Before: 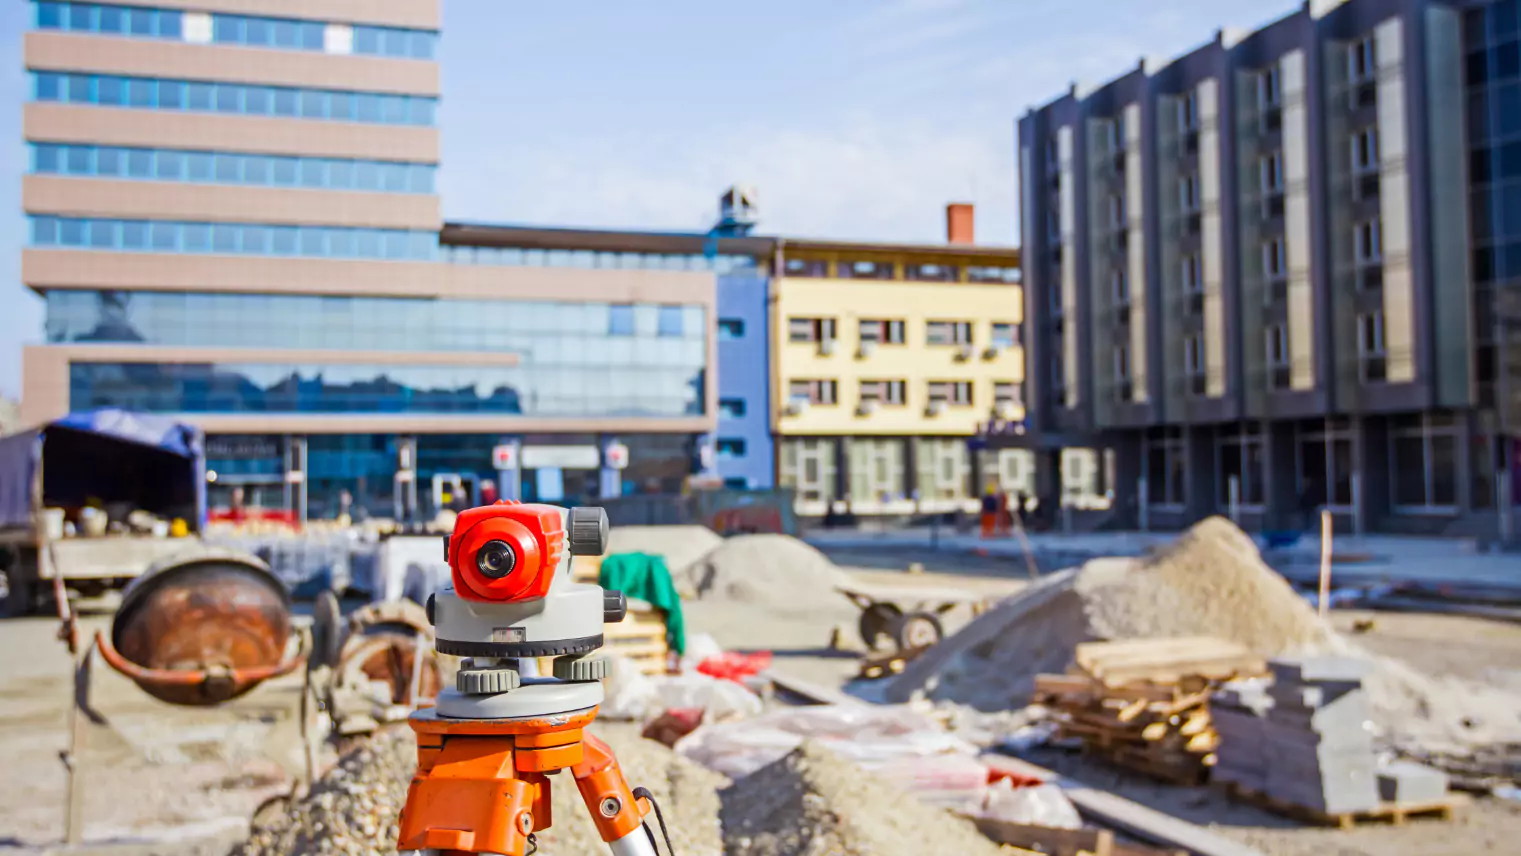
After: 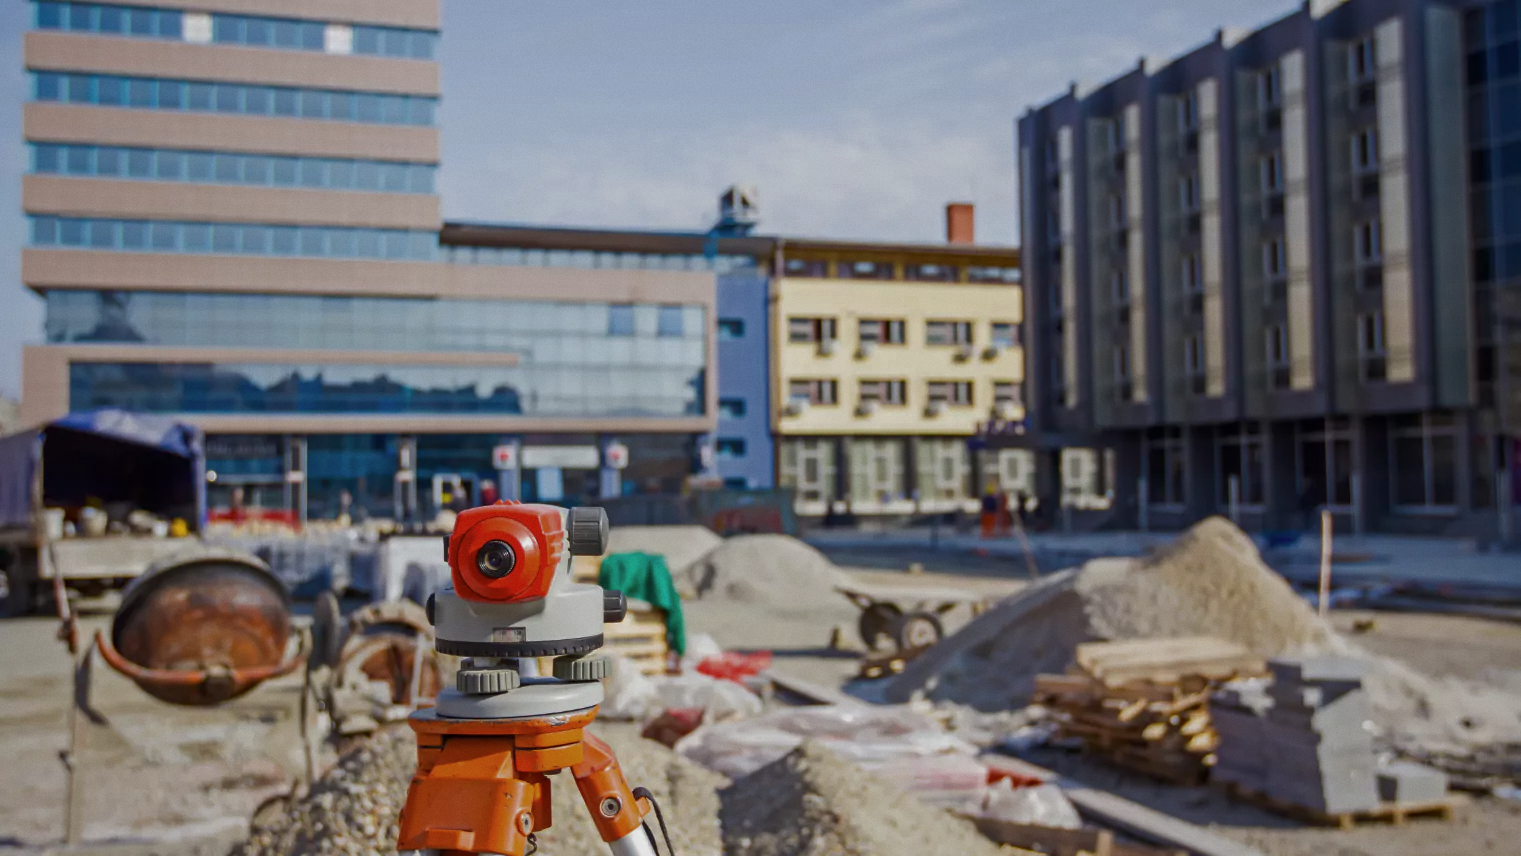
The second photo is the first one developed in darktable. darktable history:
tone curve: curves: ch0 [(0, 0) (0.91, 0.76) (0.997, 0.913)], color space Lab, linked channels, preserve colors none
grain: coarseness 14.57 ISO, strength 8.8%
